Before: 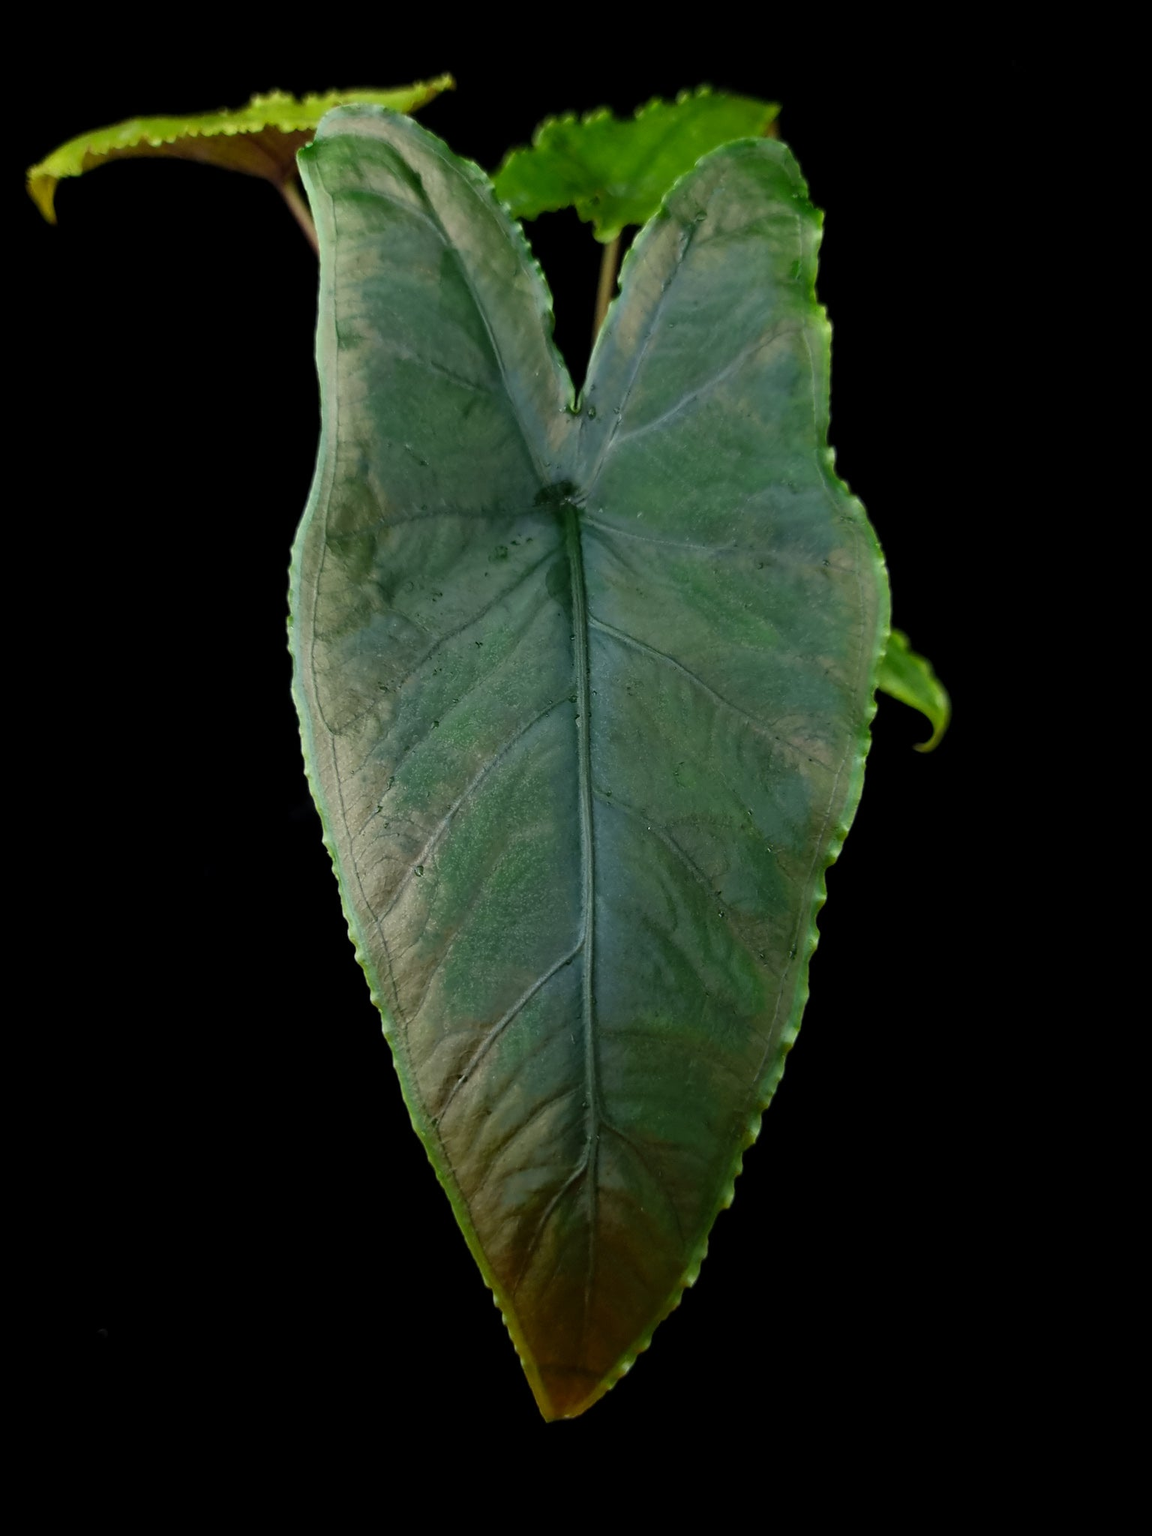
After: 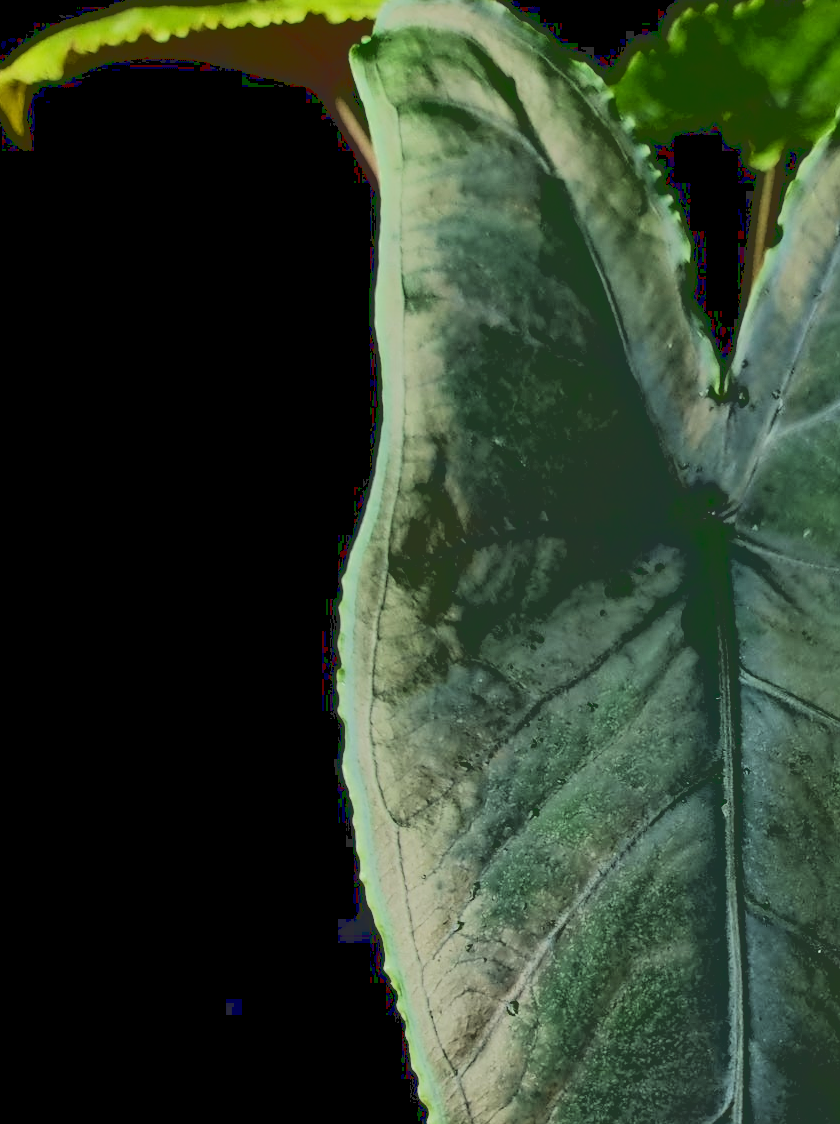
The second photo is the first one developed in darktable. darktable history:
crop and rotate: left 3.047%, top 7.509%, right 42.236%, bottom 37.598%
base curve: curves: ch0 [(0.065, 0.026) (0.236, 0.358) (0.53, 0.546) (0.777, 0.841) (0.924, 0.992)], preserve colors average RGB
